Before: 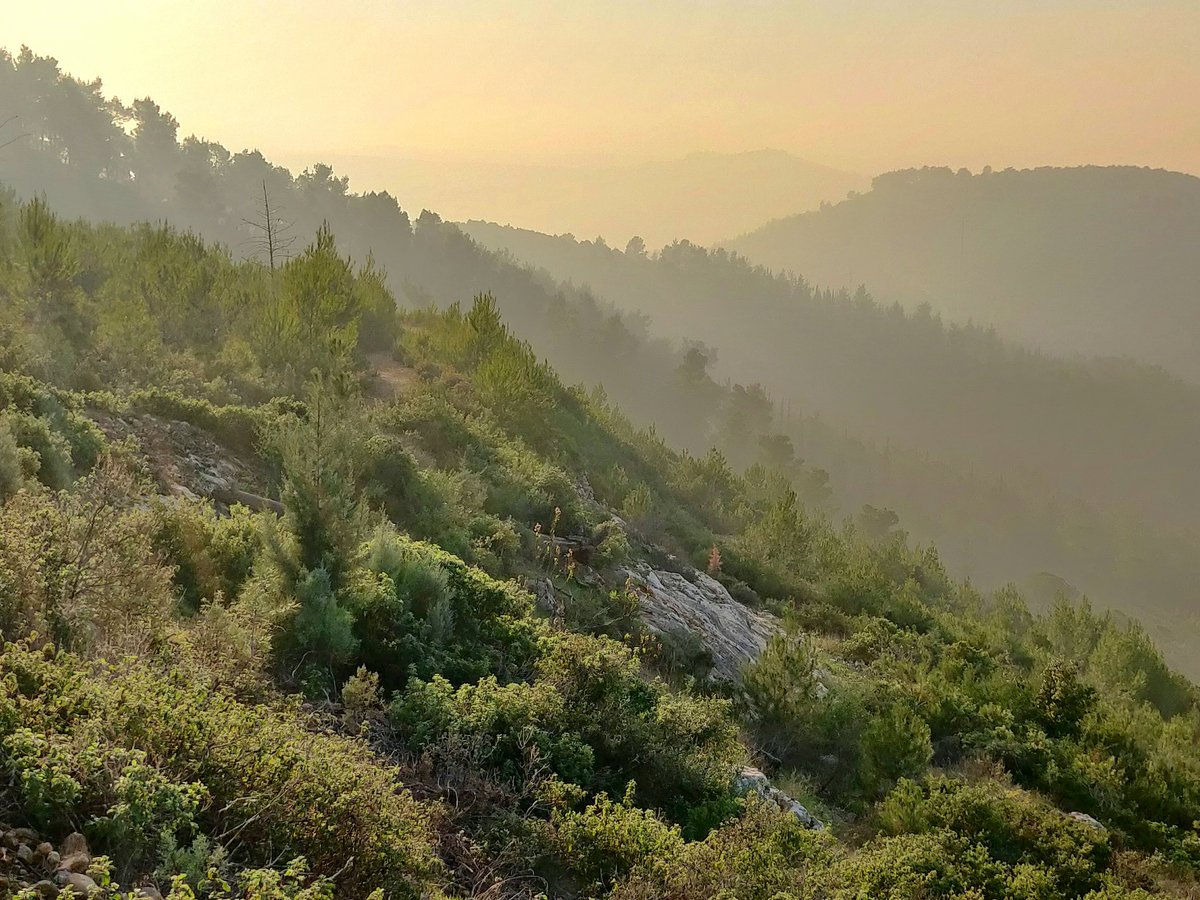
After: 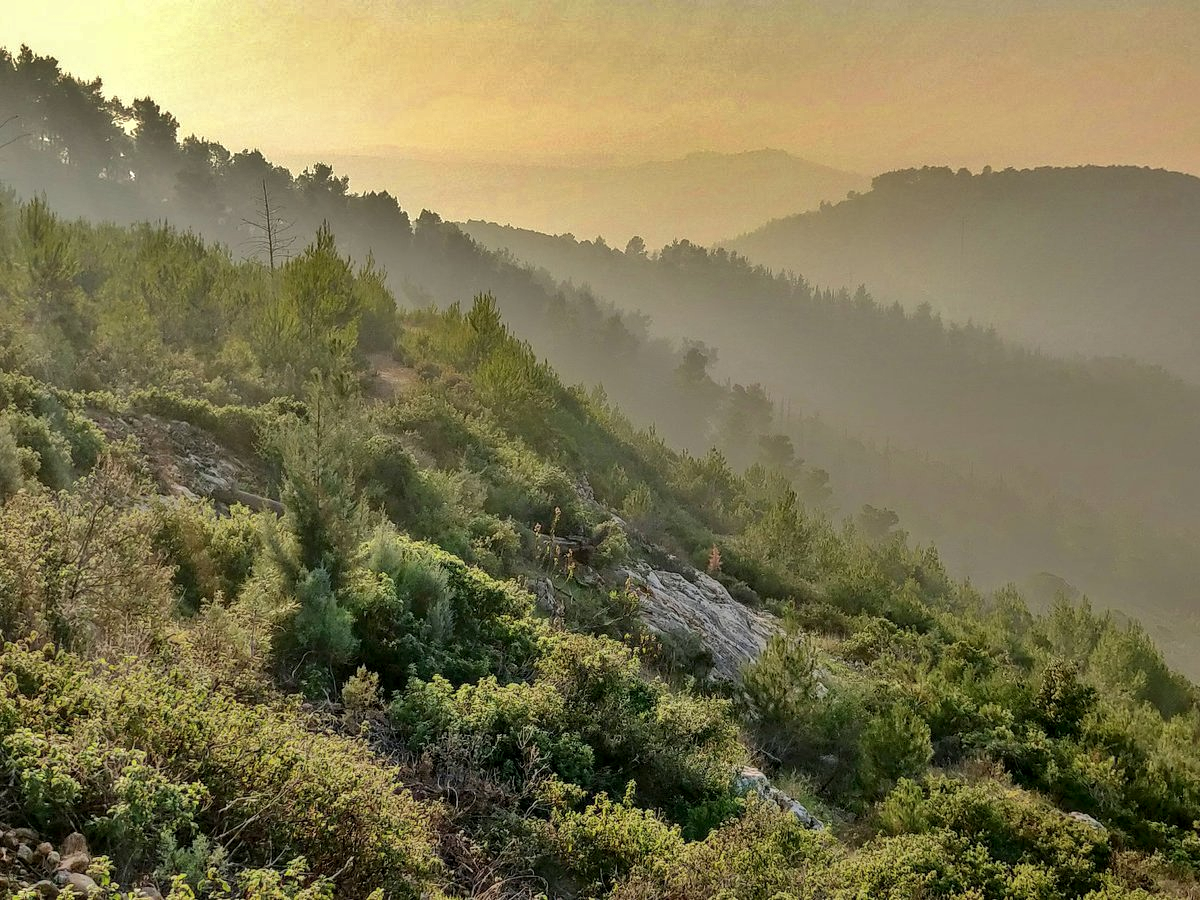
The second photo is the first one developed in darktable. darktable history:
local contrast: on, module defaults
shadows and highlights: white point adjustment 0.122, highlights -70.26, soften with gaussian
